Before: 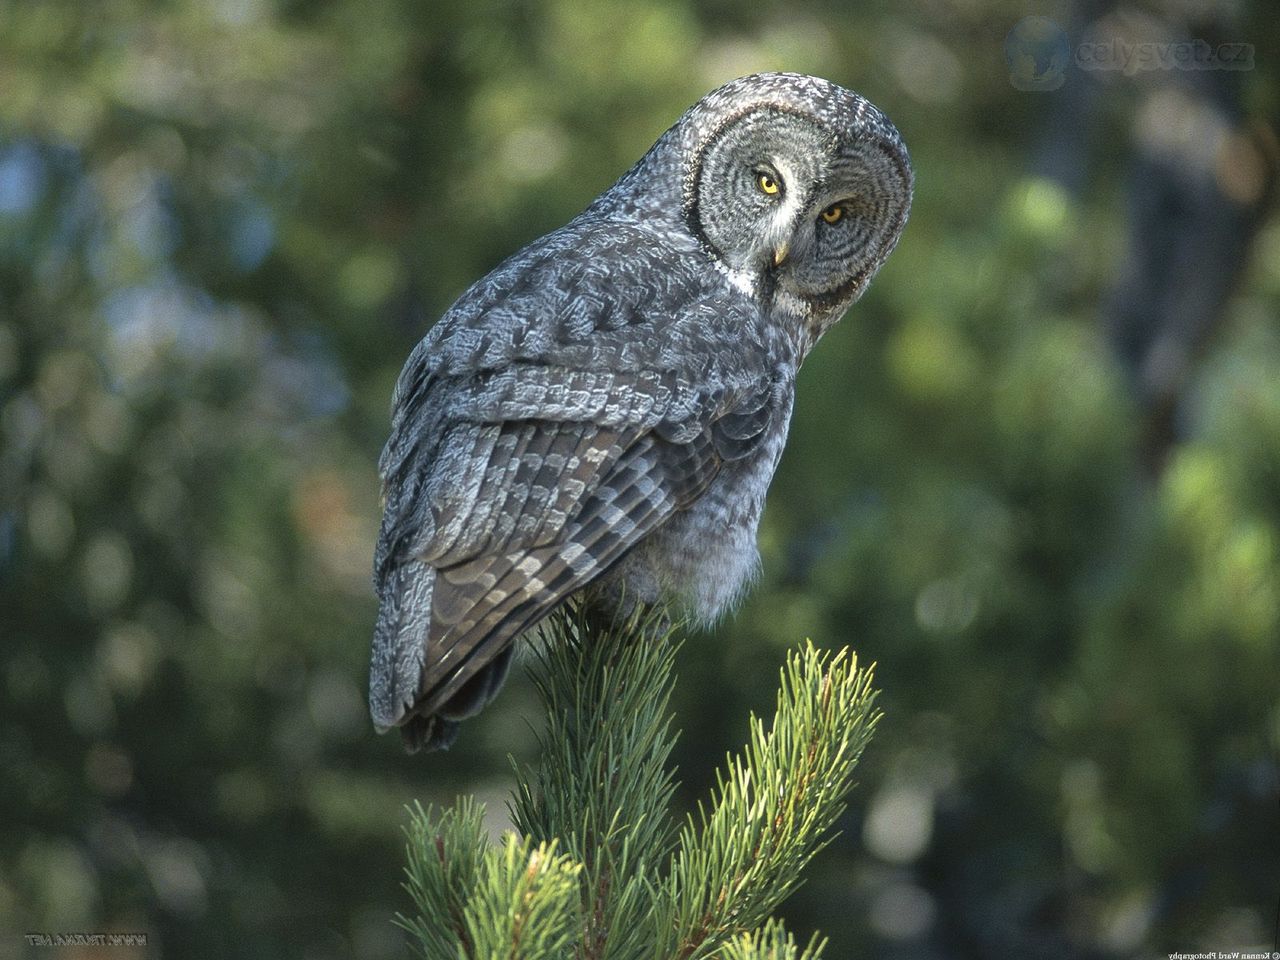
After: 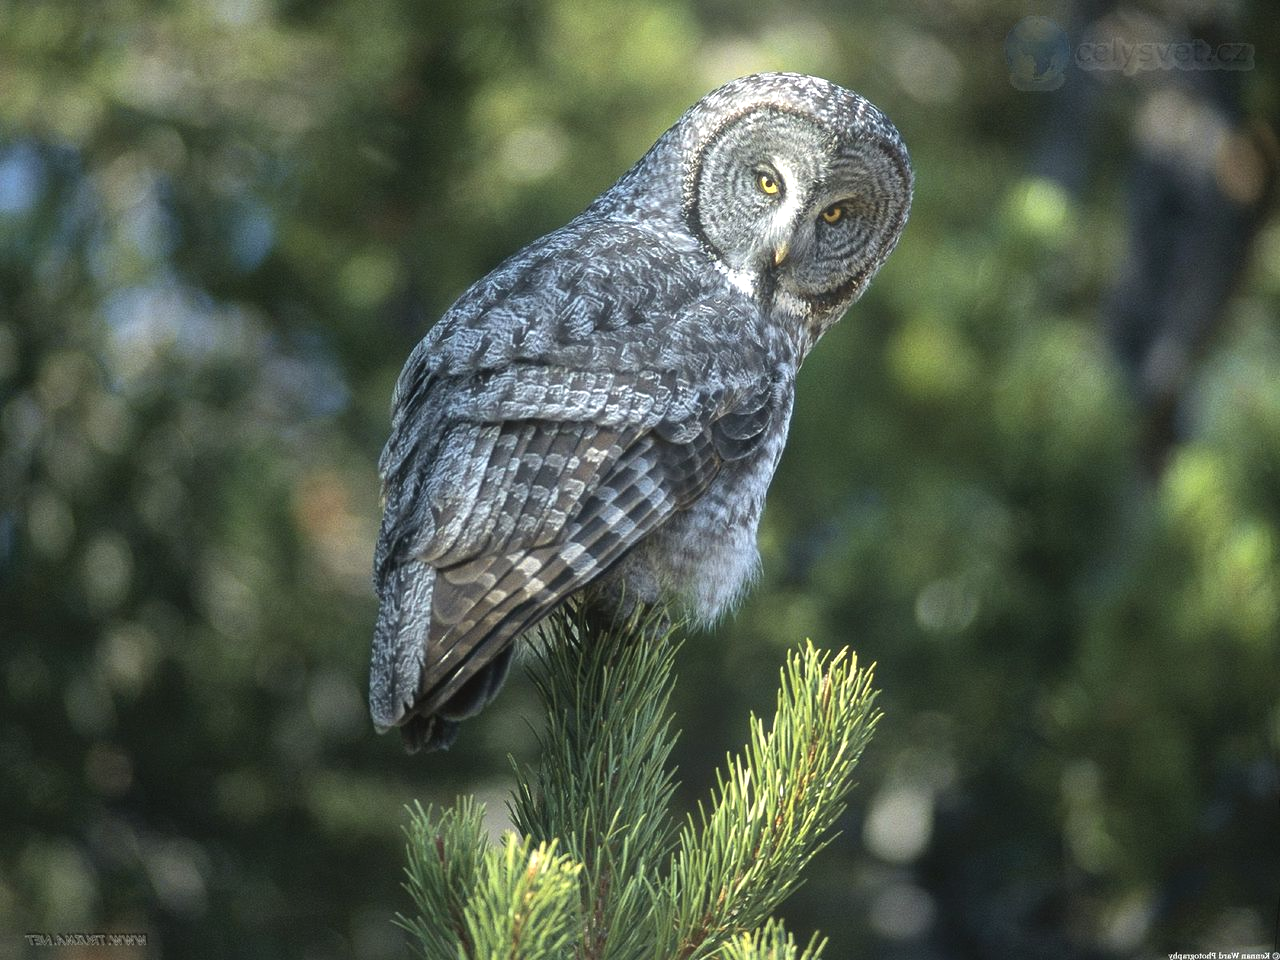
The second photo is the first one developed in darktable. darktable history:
bloom: on, module defaults
tone equalizer: -8 EV -0.417 EV, -7 EV -0.389 EV, -6 EV -0.333 EV, -5 EV -0.222 EV, -3 EV 0.222 EV, -2 EV 0.333 EV, -1 EV 0.389 EV, +0 EV 0.417 EV, edges refinement/feathering 500, mask exposure compensation -1.57 EV, preserve details no
